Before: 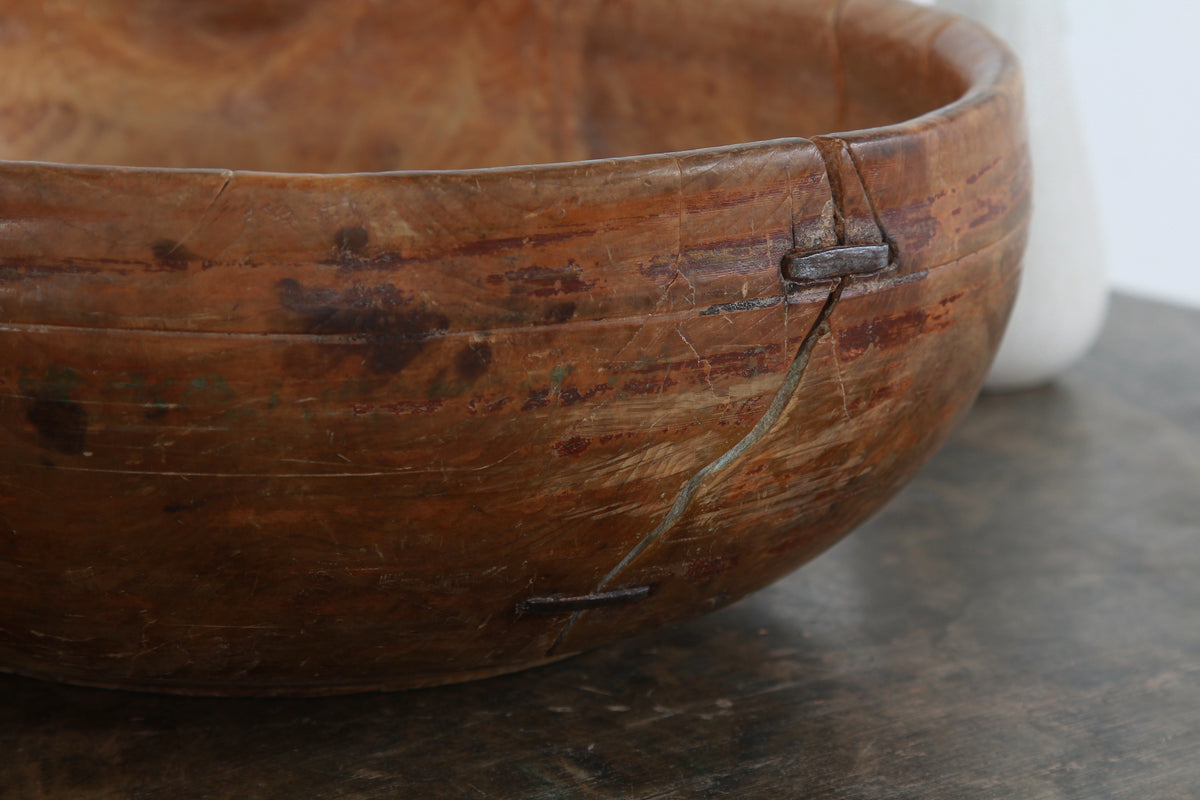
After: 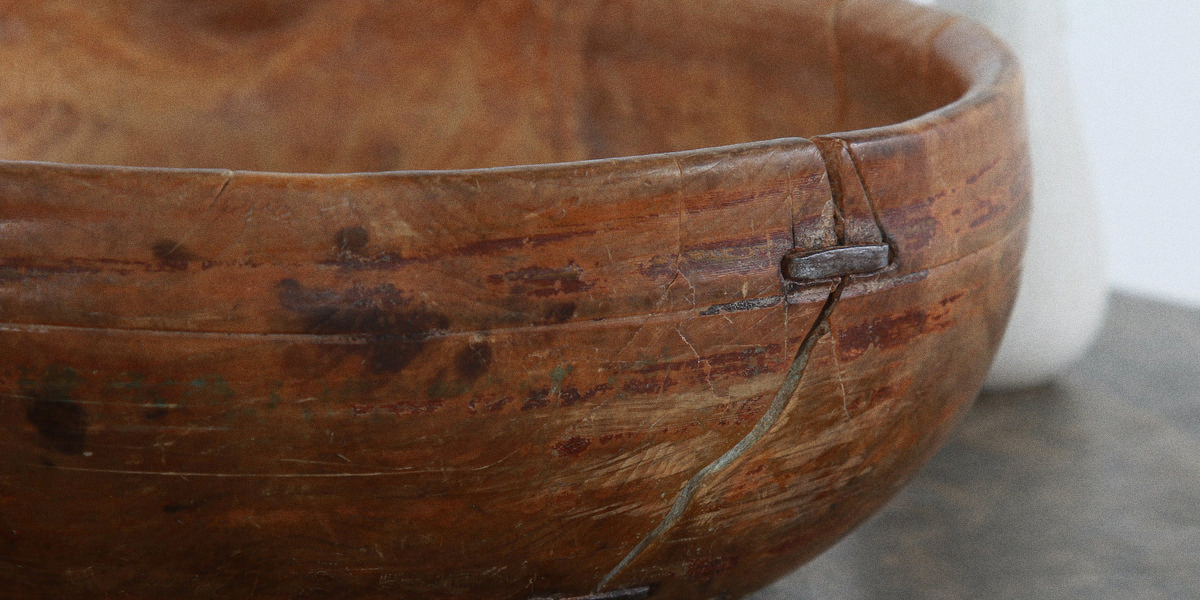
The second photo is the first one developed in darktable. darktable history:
grain: on, module defaults
crop: bottom 24.988%
bloom: size 13.65%, threshold 98.39%, strength 4.82%
